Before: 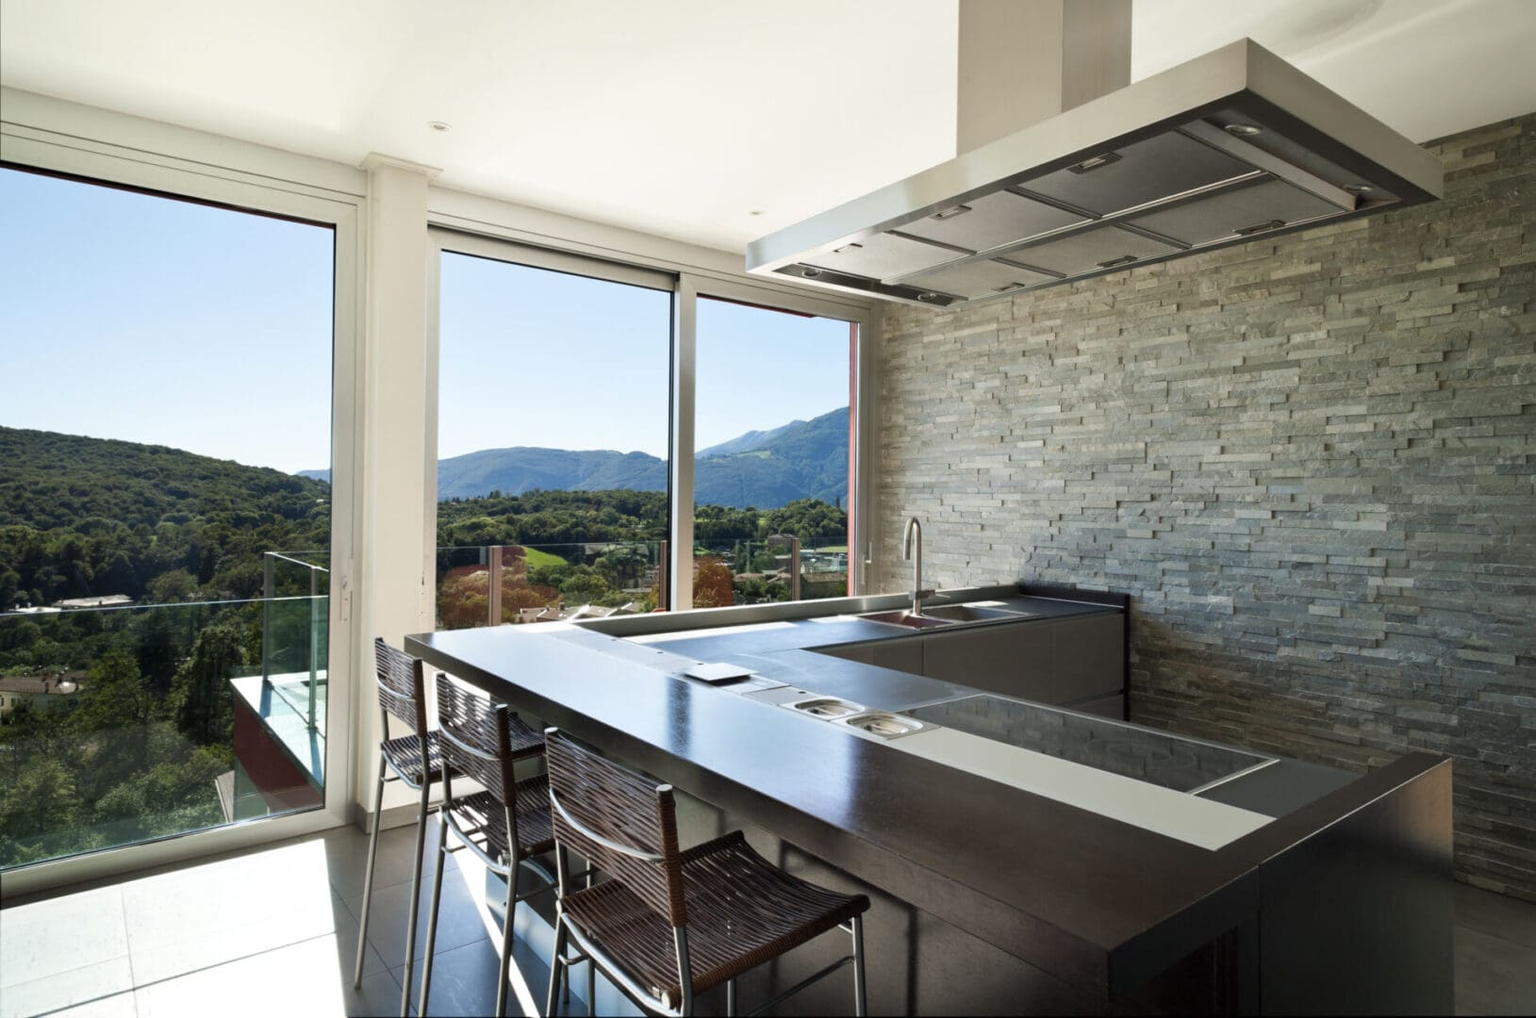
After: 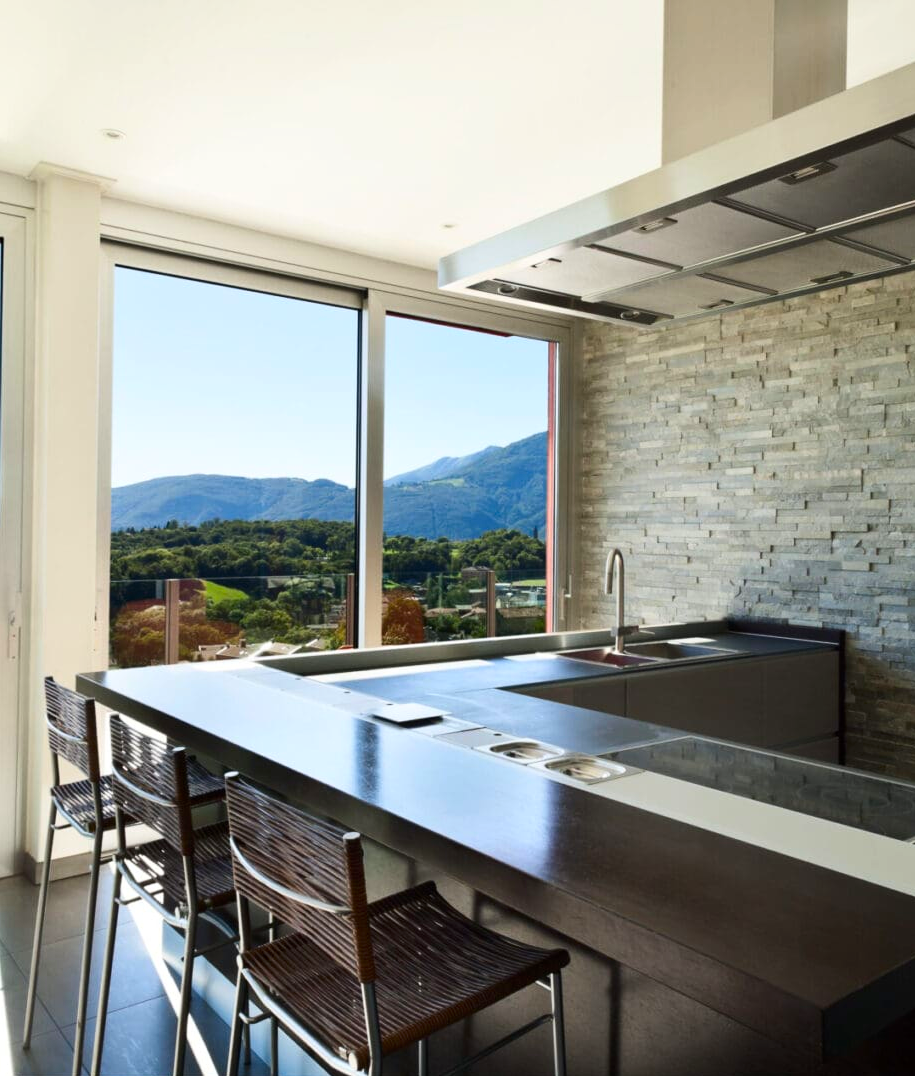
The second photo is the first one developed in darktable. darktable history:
crop: left 21.674%, right 22.086%
contrast brightness saturation: contrast 0.16, saturation 0.32
